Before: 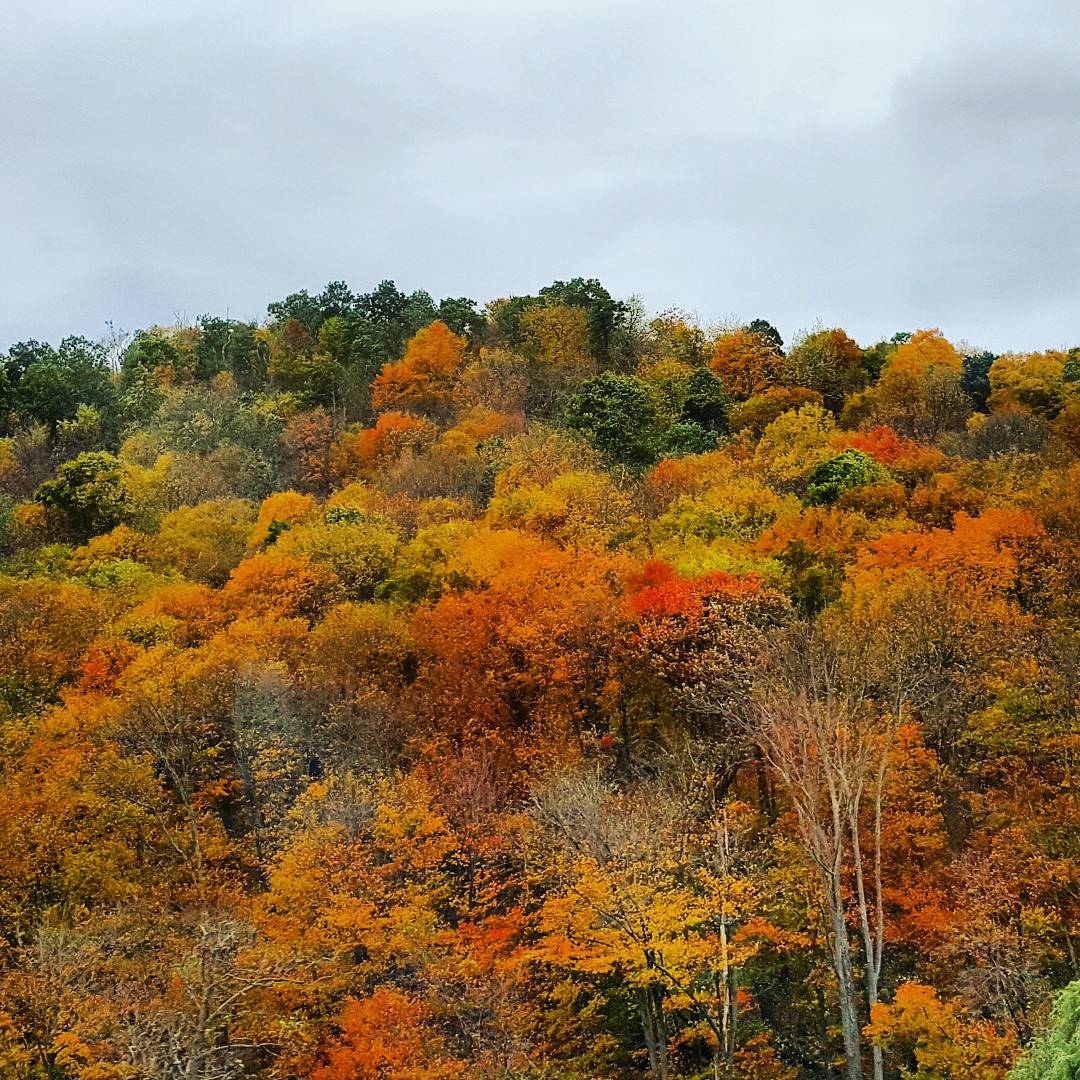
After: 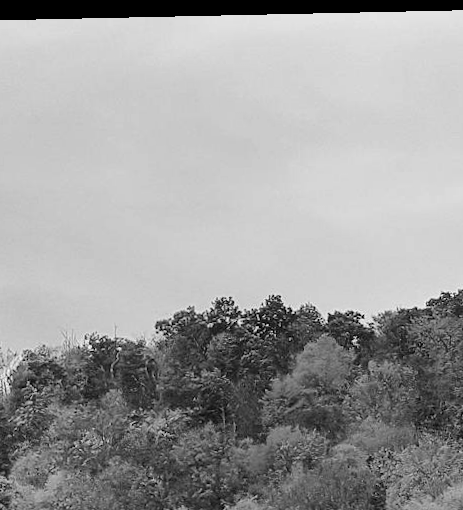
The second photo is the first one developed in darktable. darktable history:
white balance: red 0.926, green 1.003, blue 1.133
rotate and perspective: rotation -1.24°, automatic cropping off
crop and rotate: left 10.817%, top 0.062%, right 47.194%, bottom 53.626%
monochrome: a 32, b 64, size 2.3
